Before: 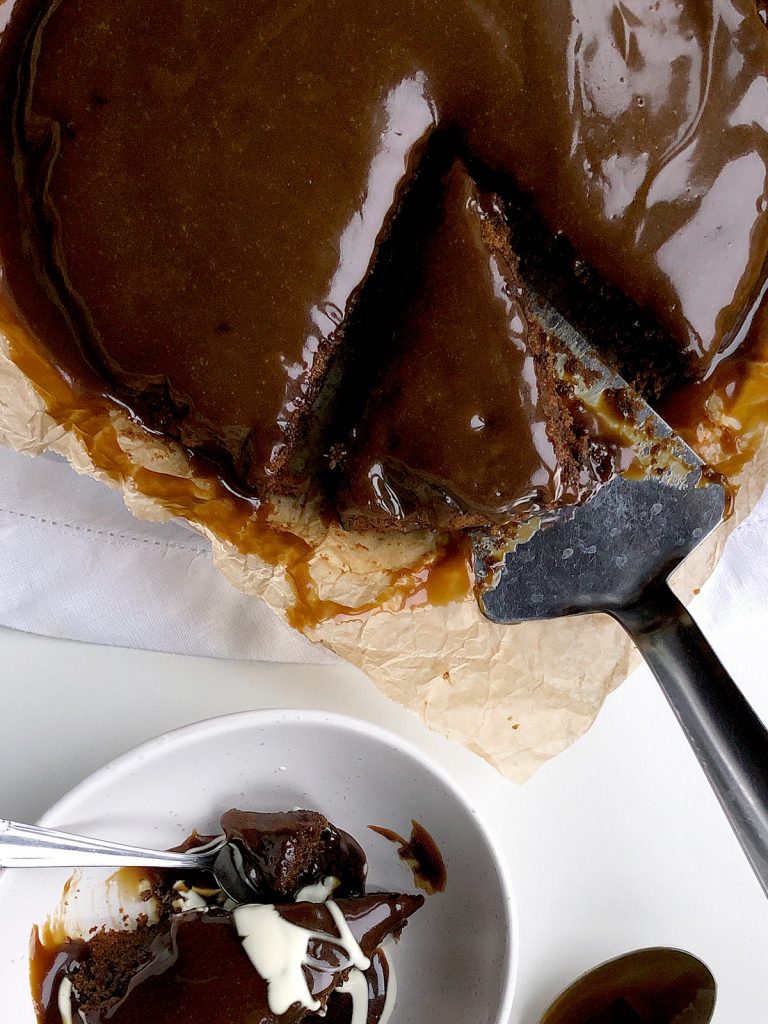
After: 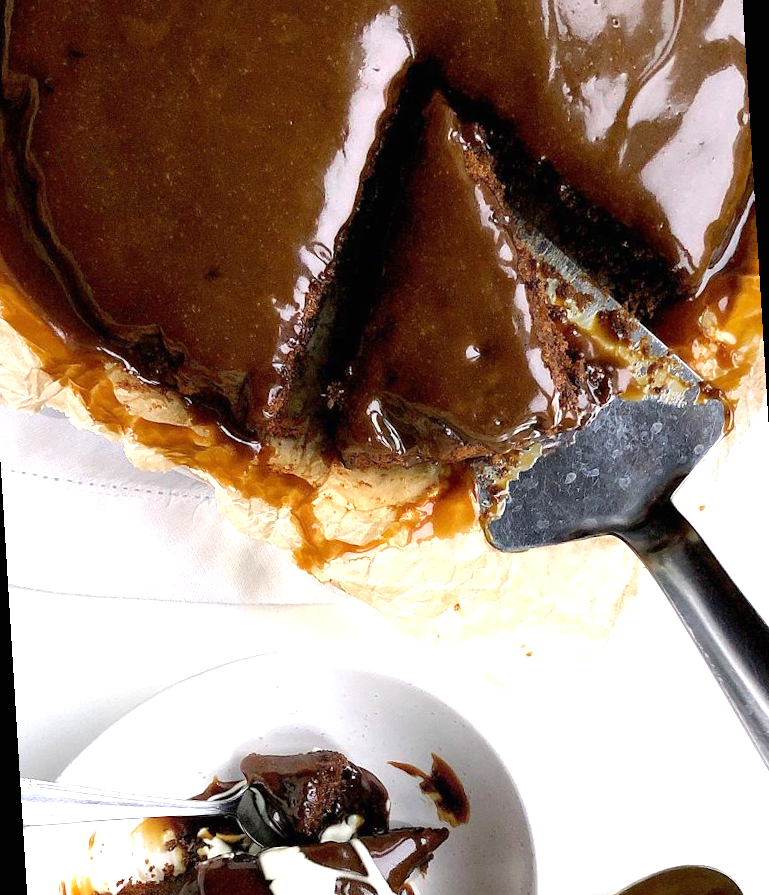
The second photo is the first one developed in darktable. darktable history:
rotate and perspective: rotation -3.52°, crop left 0.036, crop right 0.964, crop top 0.081, crop bottom 0.919
exposure: black level correction 0, exposure 1 EV, compensate exposure bias true, compensate highlight preservation false
